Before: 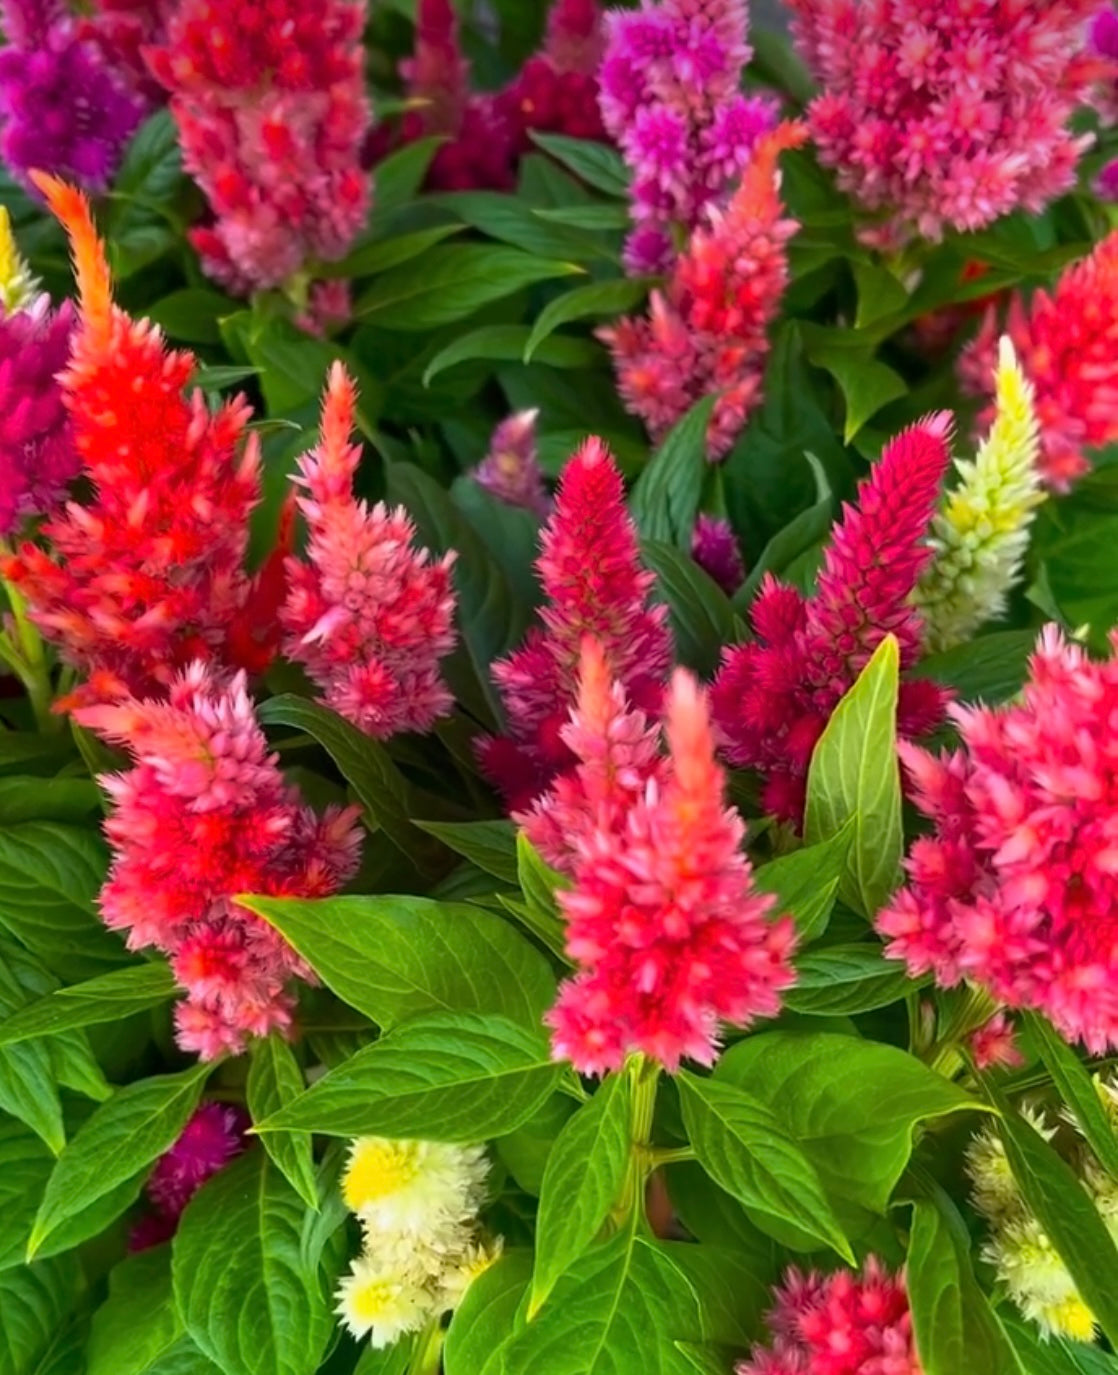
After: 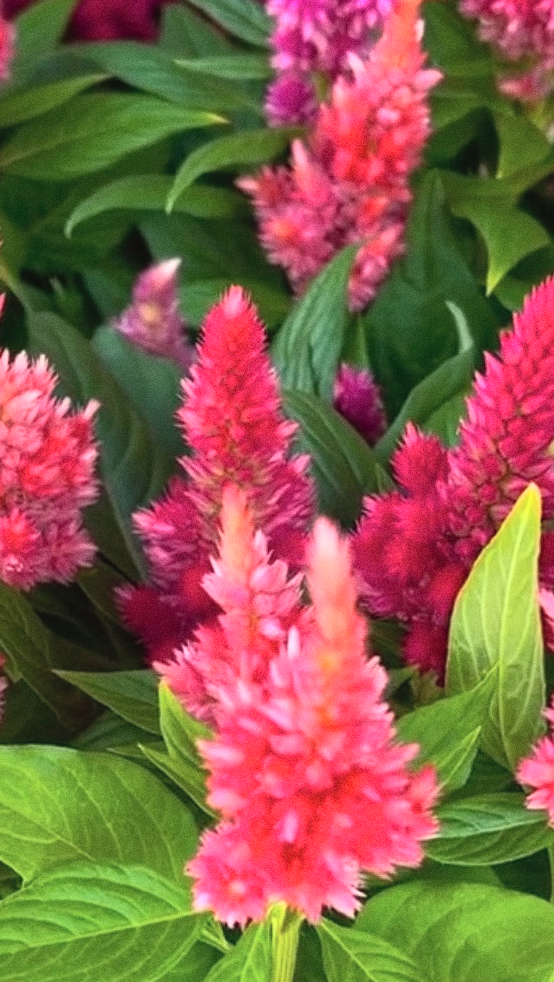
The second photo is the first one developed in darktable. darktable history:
color correction: highlights a* -0.137, highlights b* 0.137
crop: left 32.075%, top 10.976%, right 18.355%, bottom 17.596%
grain: coarseness 0.47 ISO
tone curve: curves: ch0 [(0.003, 0.029) (0.188, 0.252) (0.46, 0.56) (0.608, 0.748) (0.871, 0.955) (1, 1)]; ch1 [(0, 0) (0.35, 0.356) (0.45, 0.453) (0.508, 0.515) (0.618, 0.634) (1, 1)]; ch2 [(0, 0) (0.456, 0.469) (0.5, 0.5) (0.634, 0.625) (1, 1)], color space Lab, independent channels, preserve colors none
